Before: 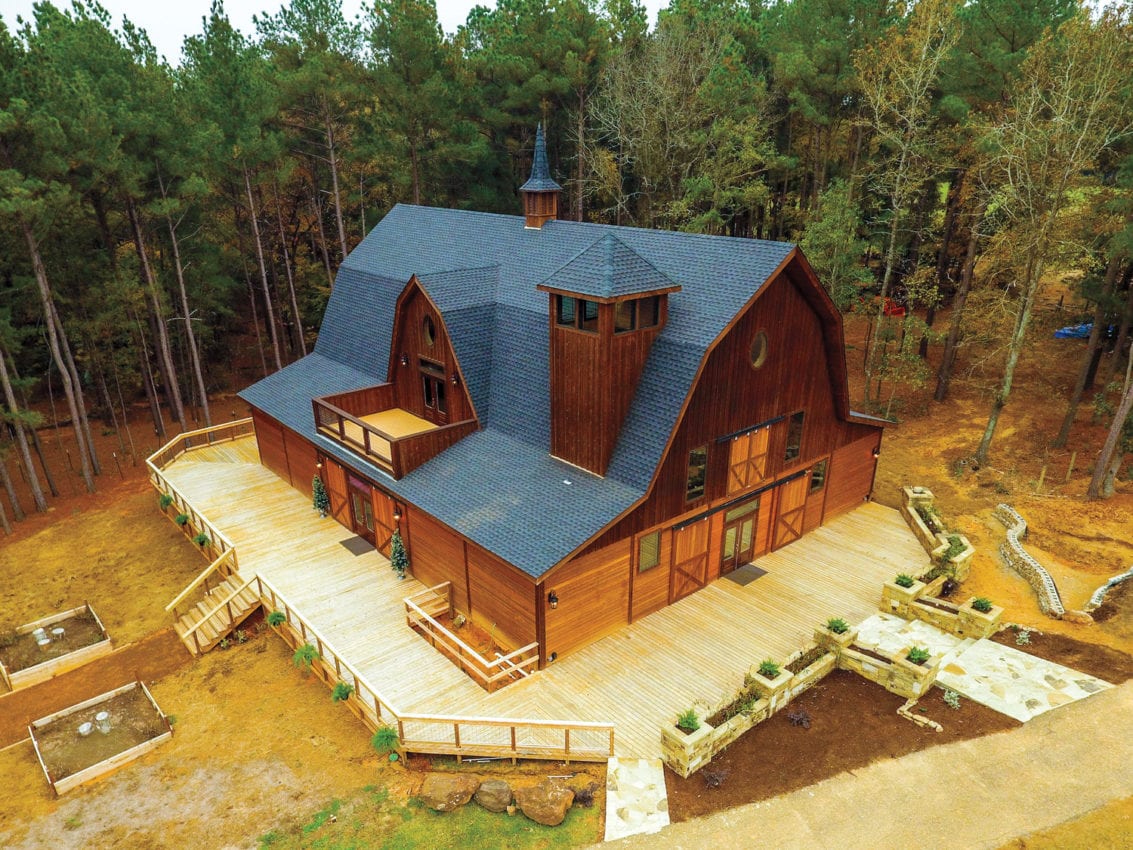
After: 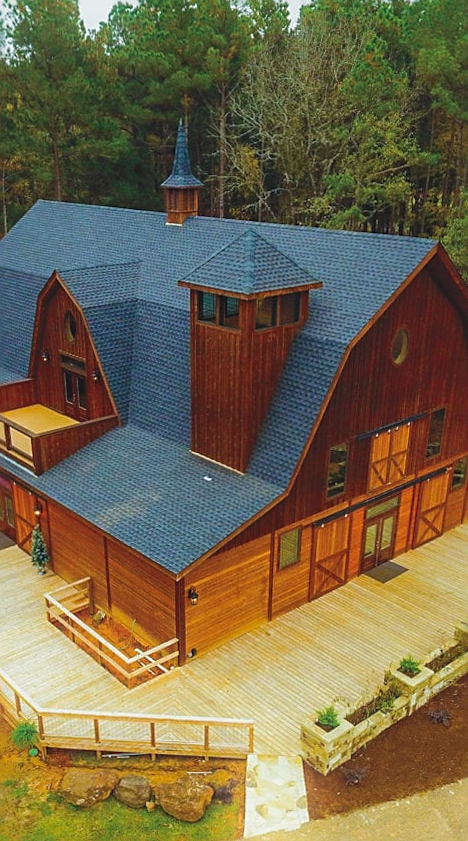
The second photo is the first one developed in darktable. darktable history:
rotate and perspective: rotation 0.192°, lens shift (horizontal) -0.015, crop left 0.005, crop right 0.996, crop top 0.006, crop bottom 0.99
crop: left 31.229%, right 27.105%
sharpen: on, module defaults
contrast brightness saturation: contrast 0.12, brightness -0.12, saturation 0.2
bloom: size 5%, threshold 95%, strength 15%
shadows and highlights: on, module defaults
color balance: lift [1.01, 1, 1, 1], gamma [1.097, 1, 1, 1], gain [0.85, 1, 1, 1]
